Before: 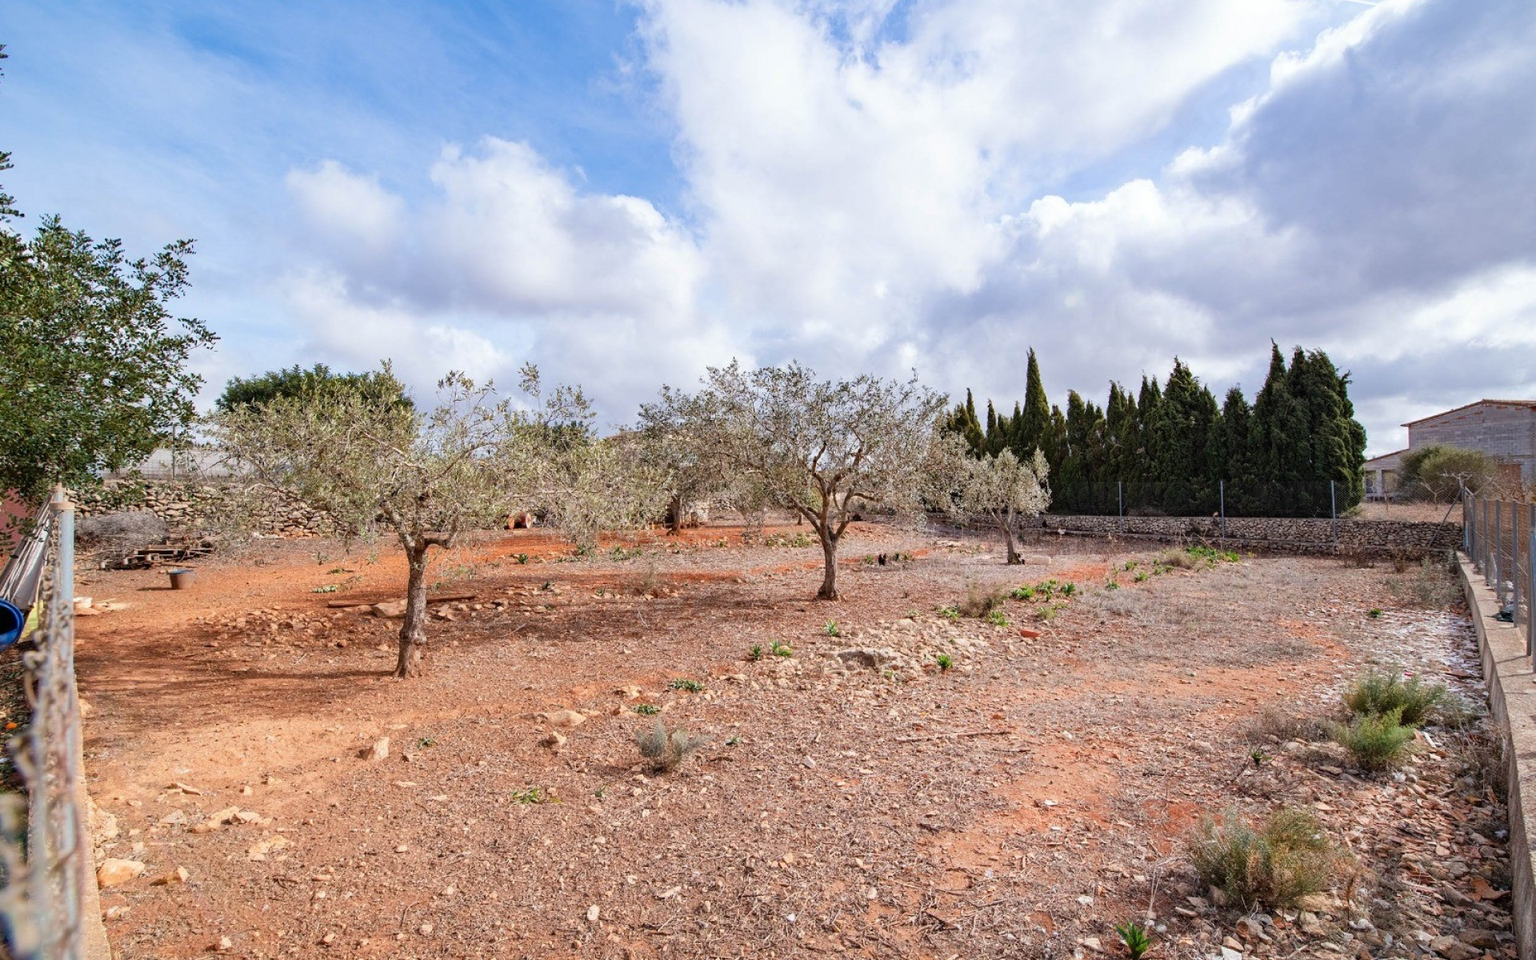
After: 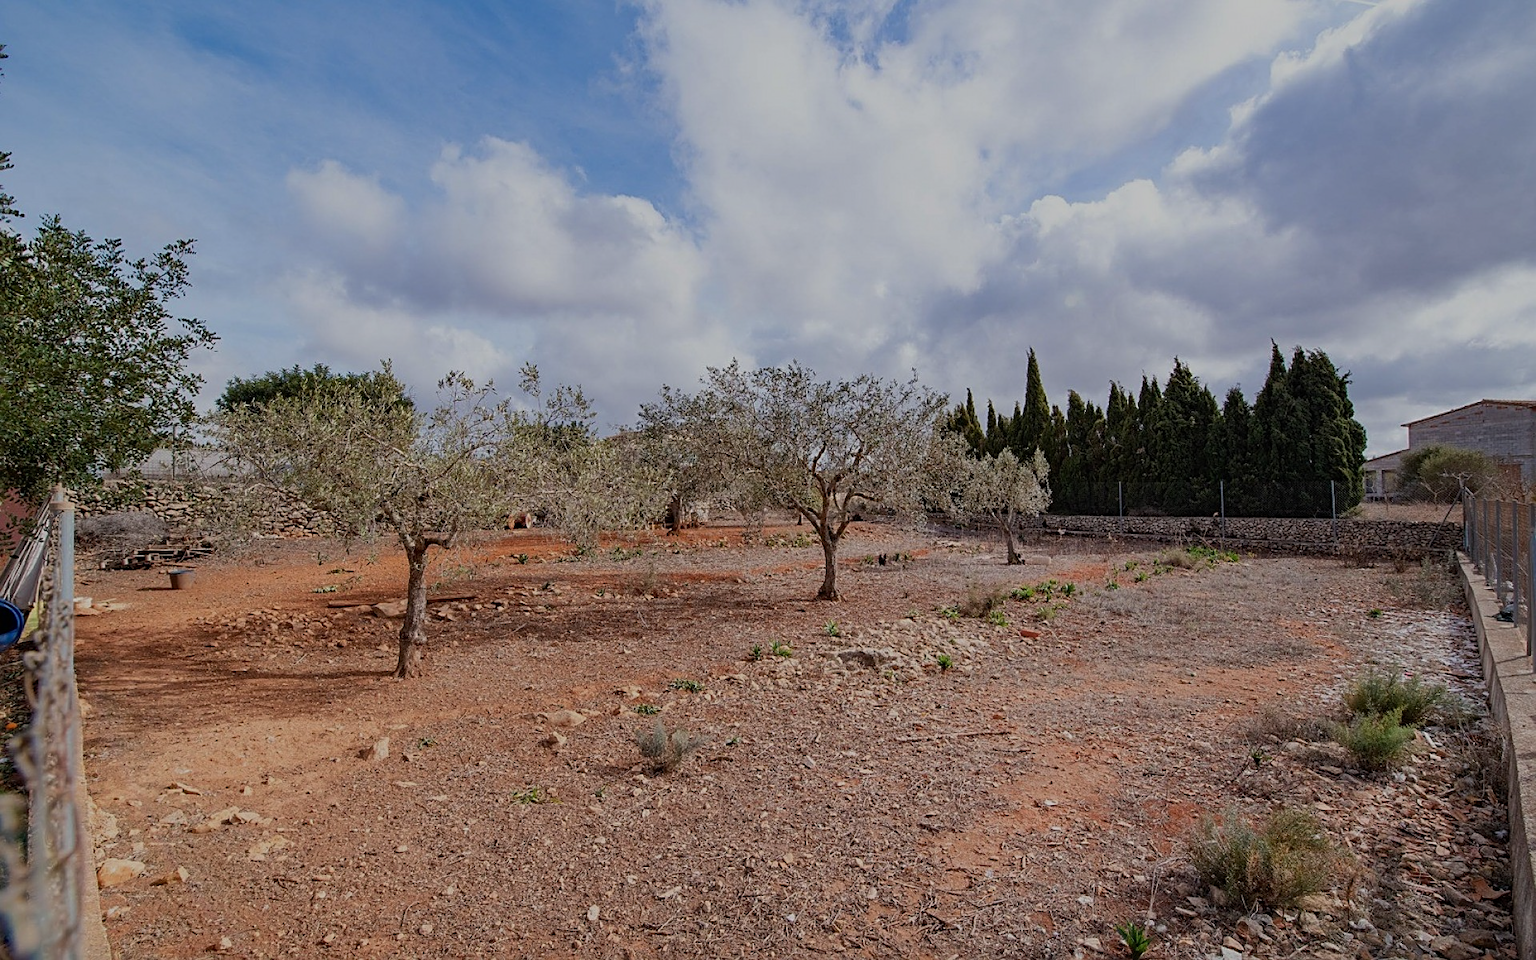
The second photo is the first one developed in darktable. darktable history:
sharpen: on, module defaults
exposure: exposure -0.944 EV, compensate highlight preservation false
